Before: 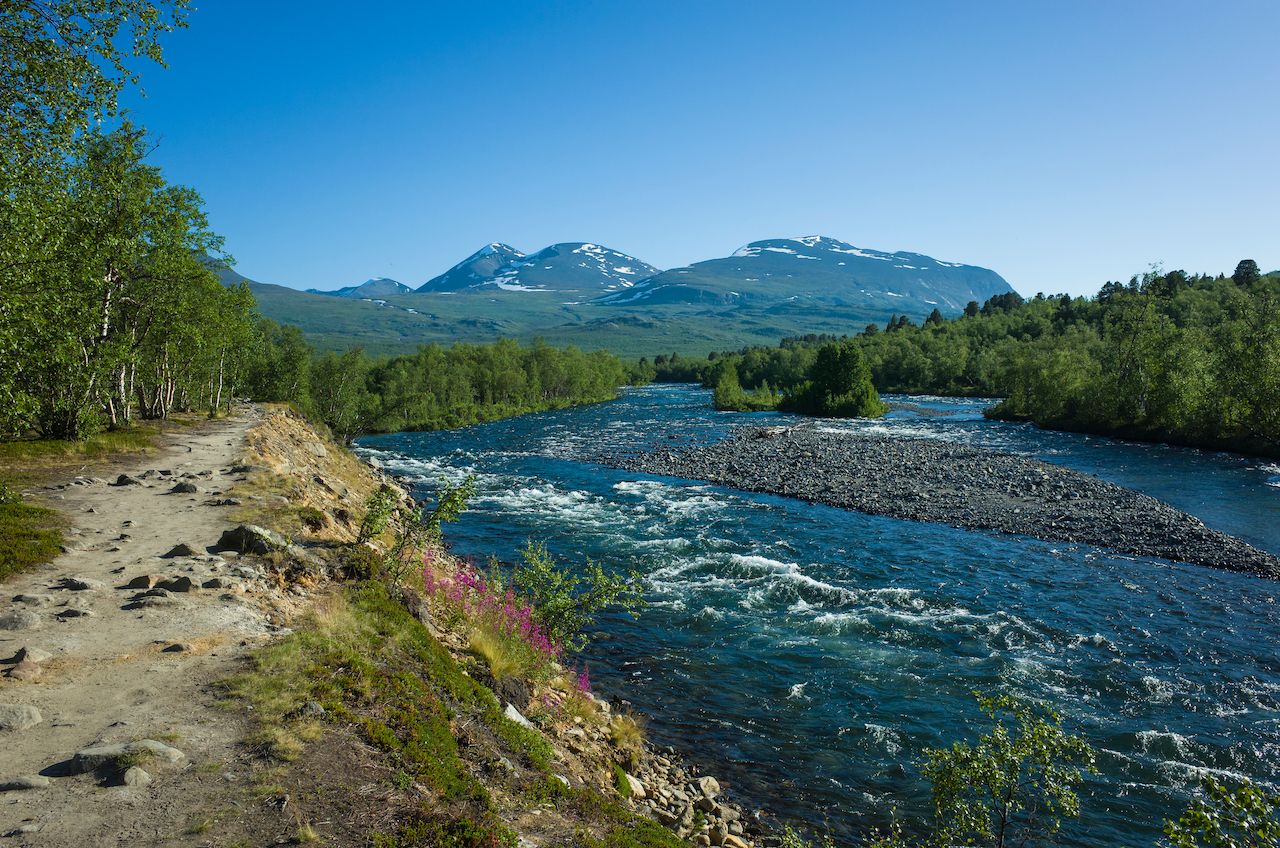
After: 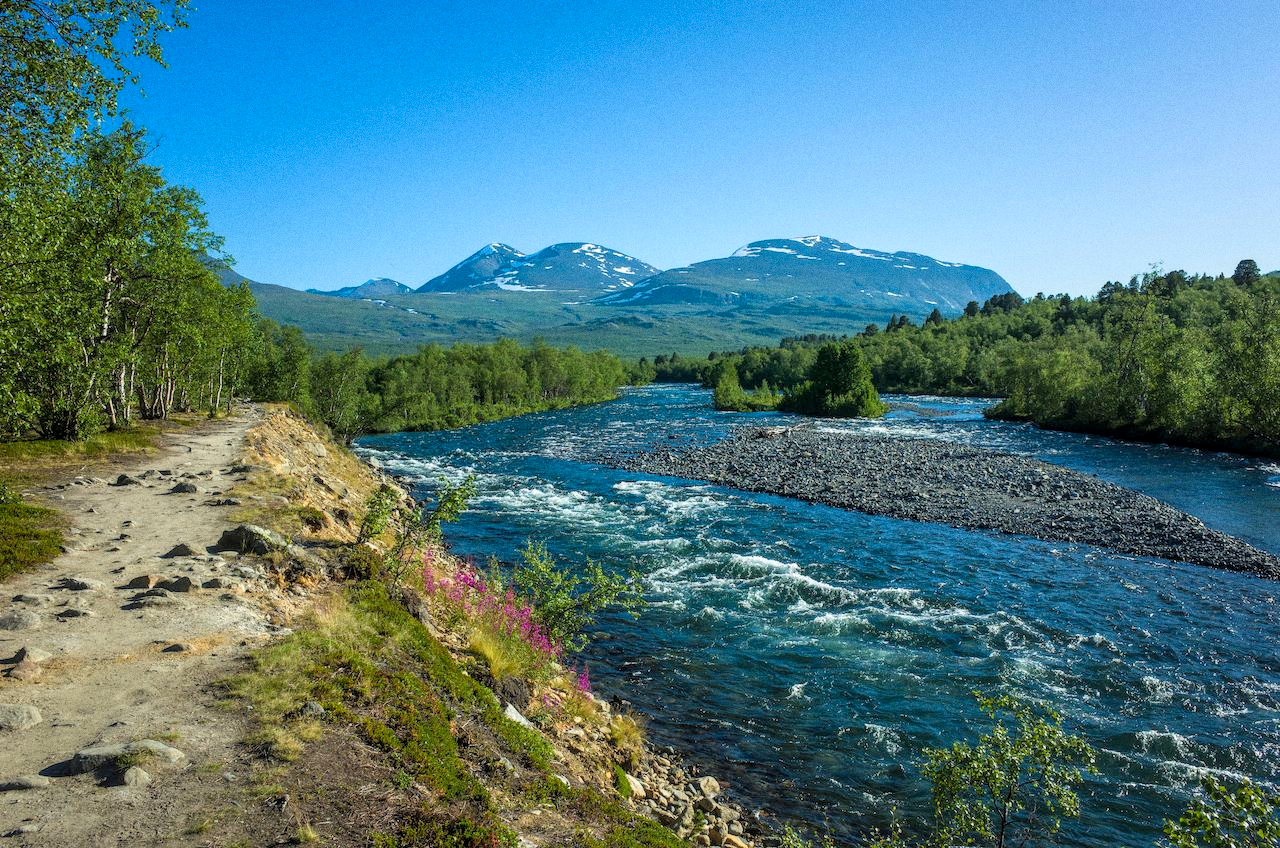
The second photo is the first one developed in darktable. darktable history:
local contrast: detail 130%
contrast brightness saturation: brightness 0.09, saturation 0.19
grain: coarseness 0.09 ISO
